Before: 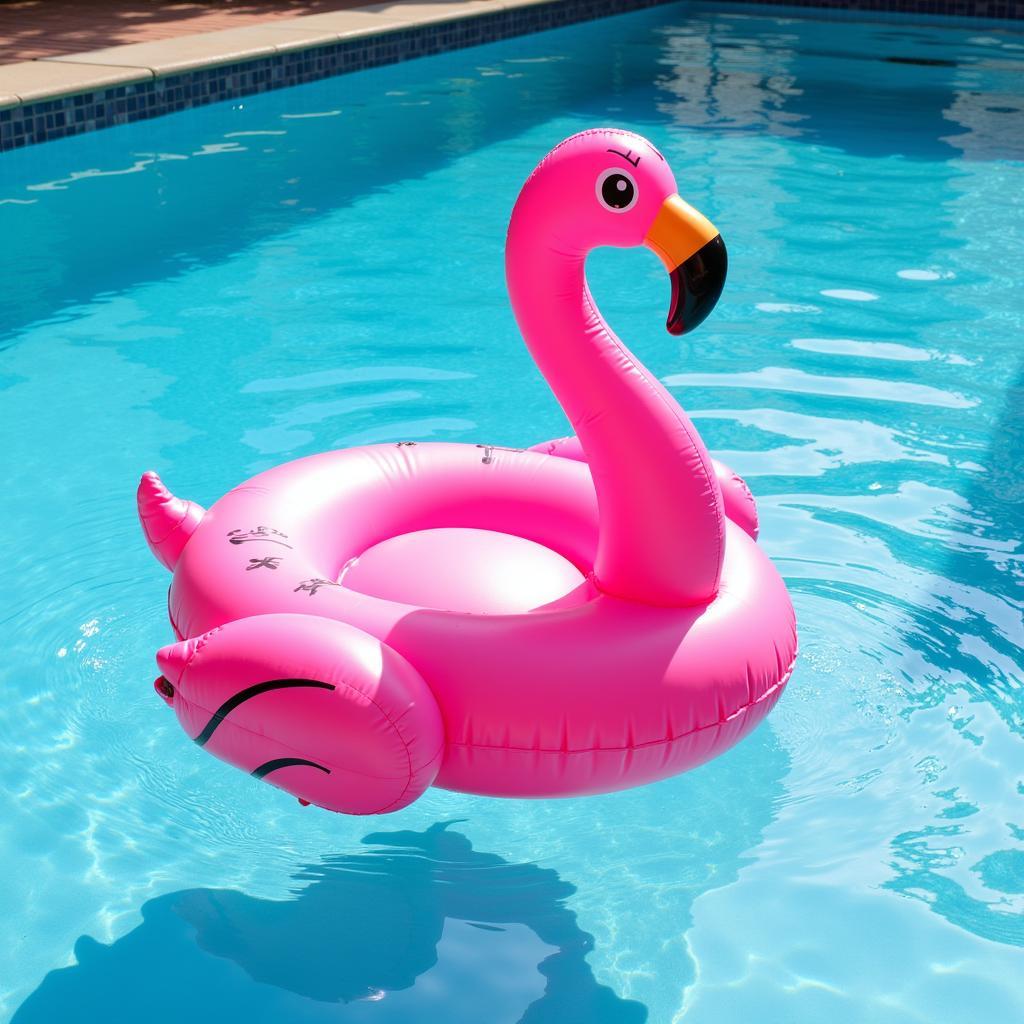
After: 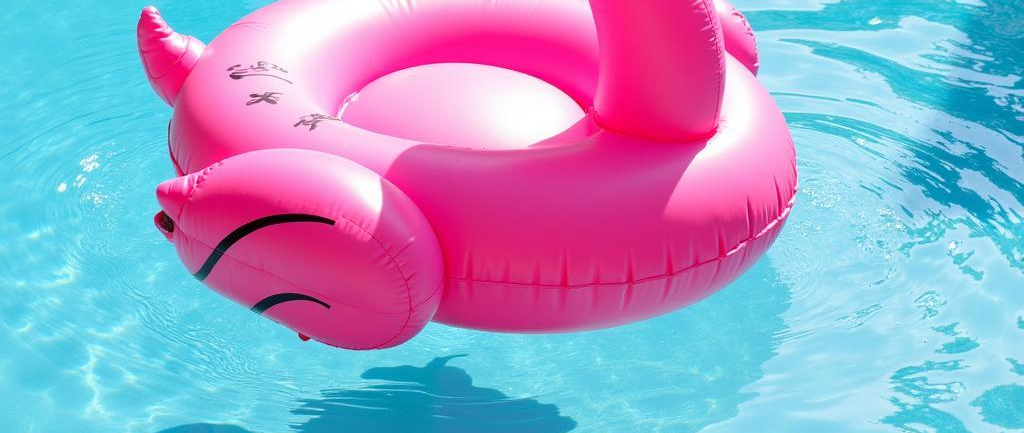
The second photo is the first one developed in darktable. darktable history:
exposure: compensate exposure bias true, compensate highlight preservation false
crop: top 45.414%, bottom 12.265%
